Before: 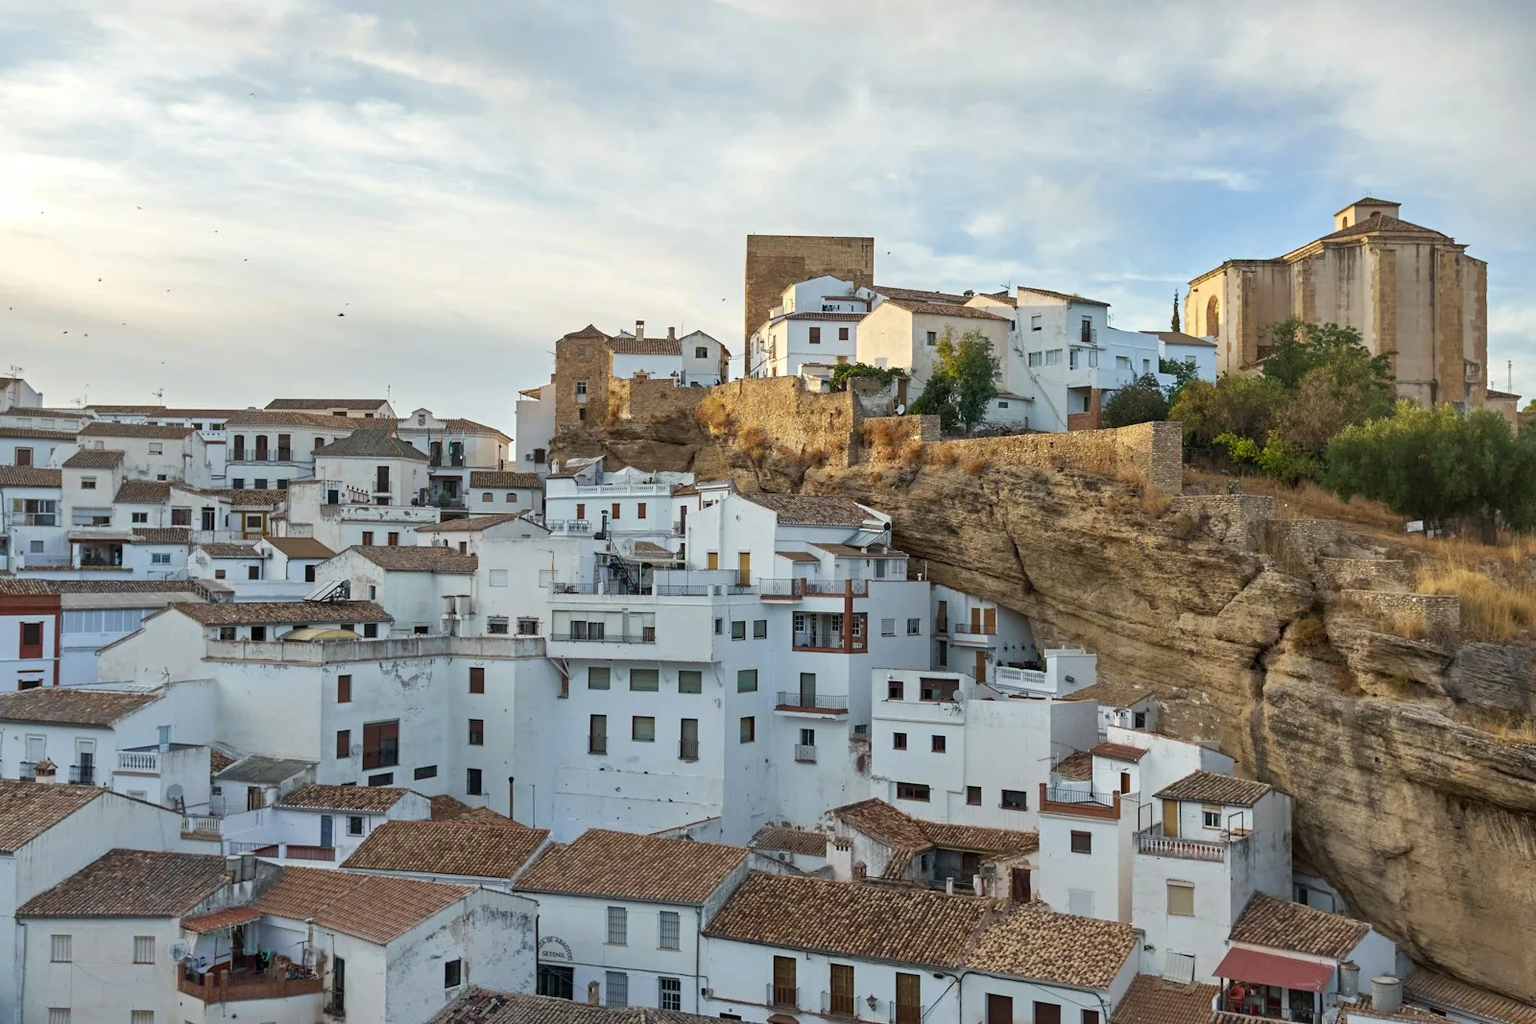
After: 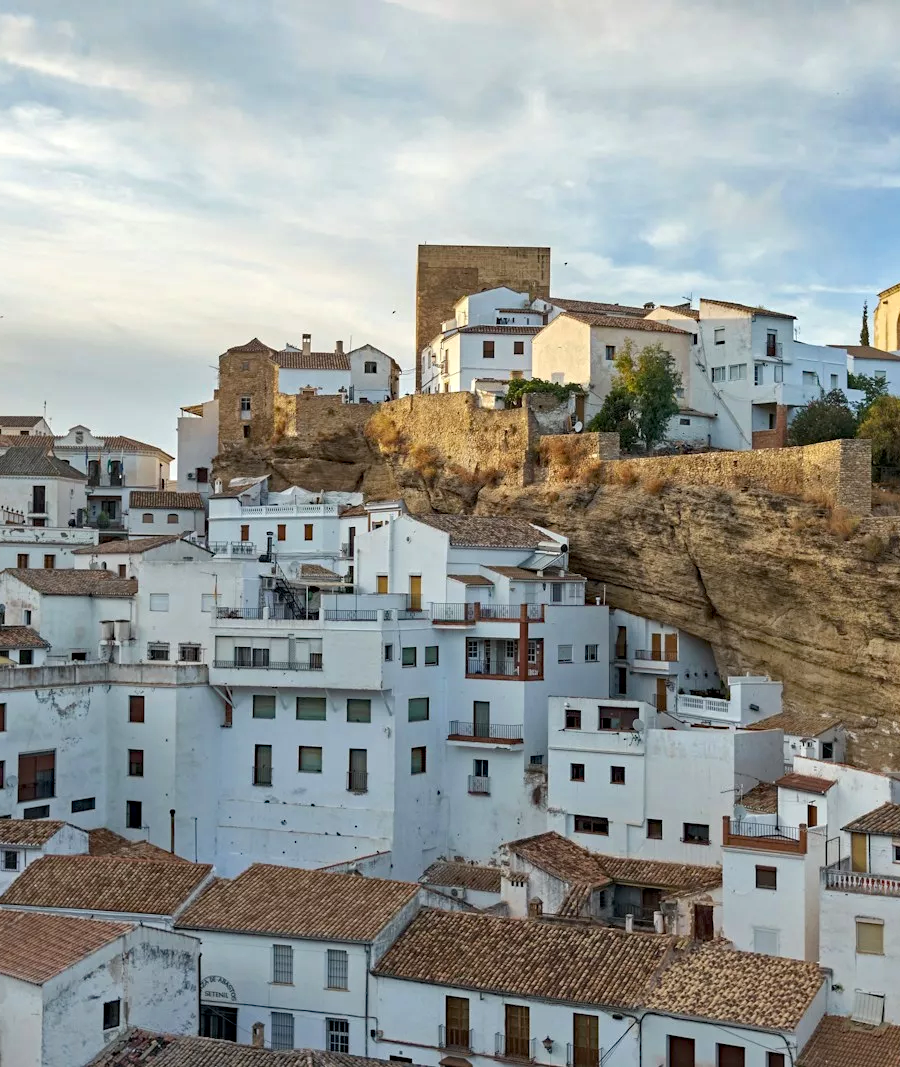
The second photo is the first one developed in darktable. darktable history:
crop and rotate: left 22.516%, right 21.234%
haze removal: compatibility mode true, adaptive false
local contrast: highlights 100%, shadows 100%, detail 120%, midtone range 0.2
